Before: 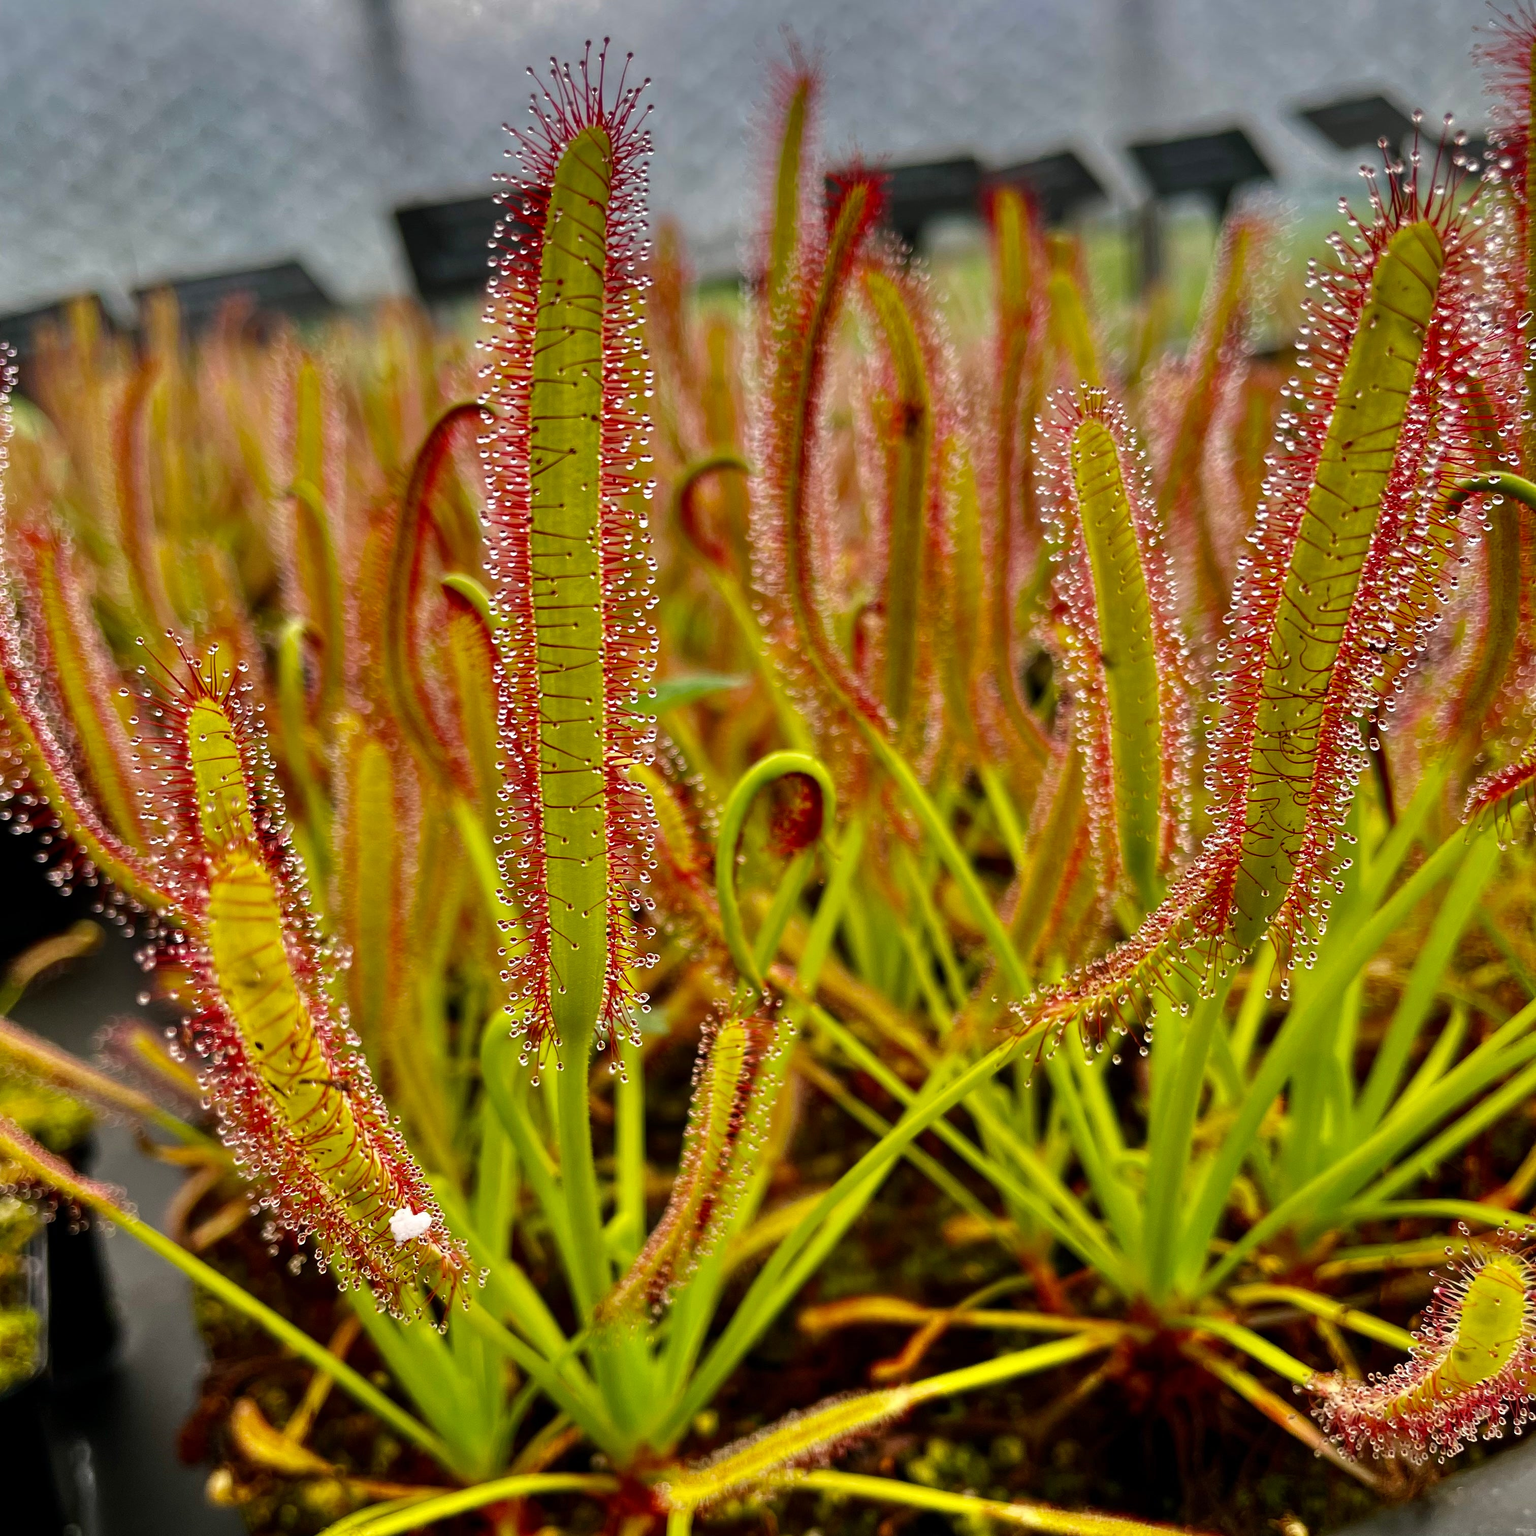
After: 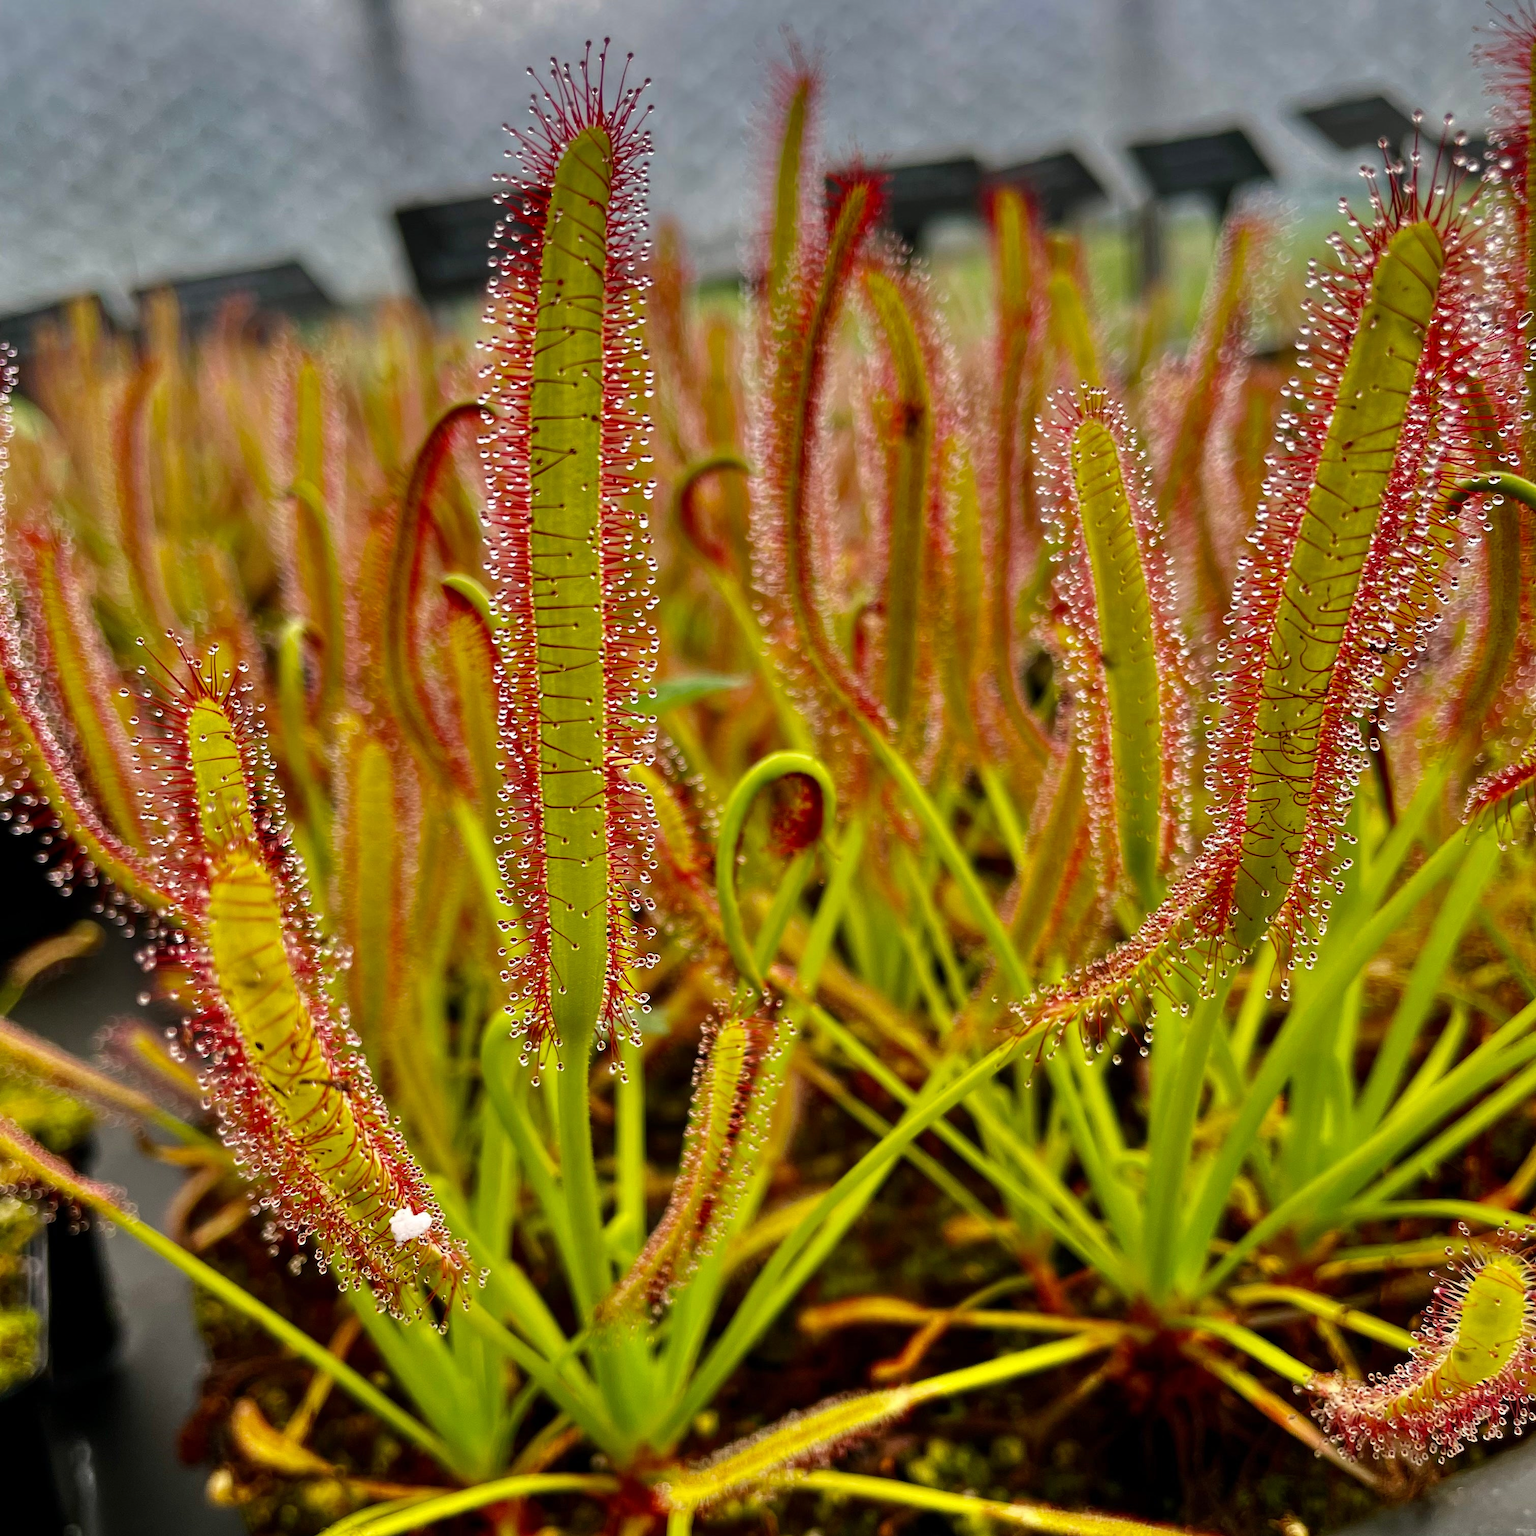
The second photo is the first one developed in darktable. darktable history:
tone equalizer: mask exposure compensation -0.5 EV
